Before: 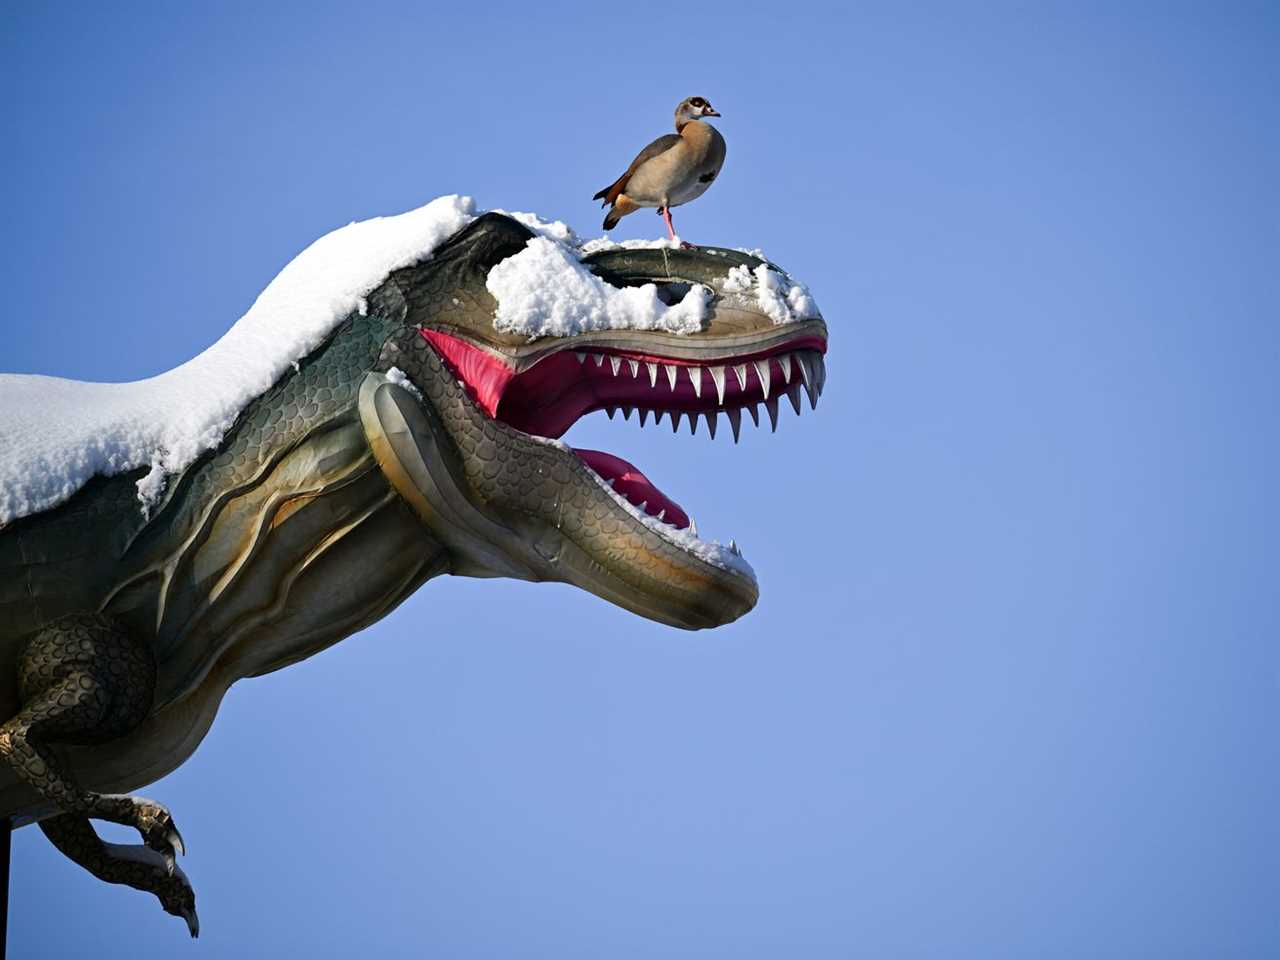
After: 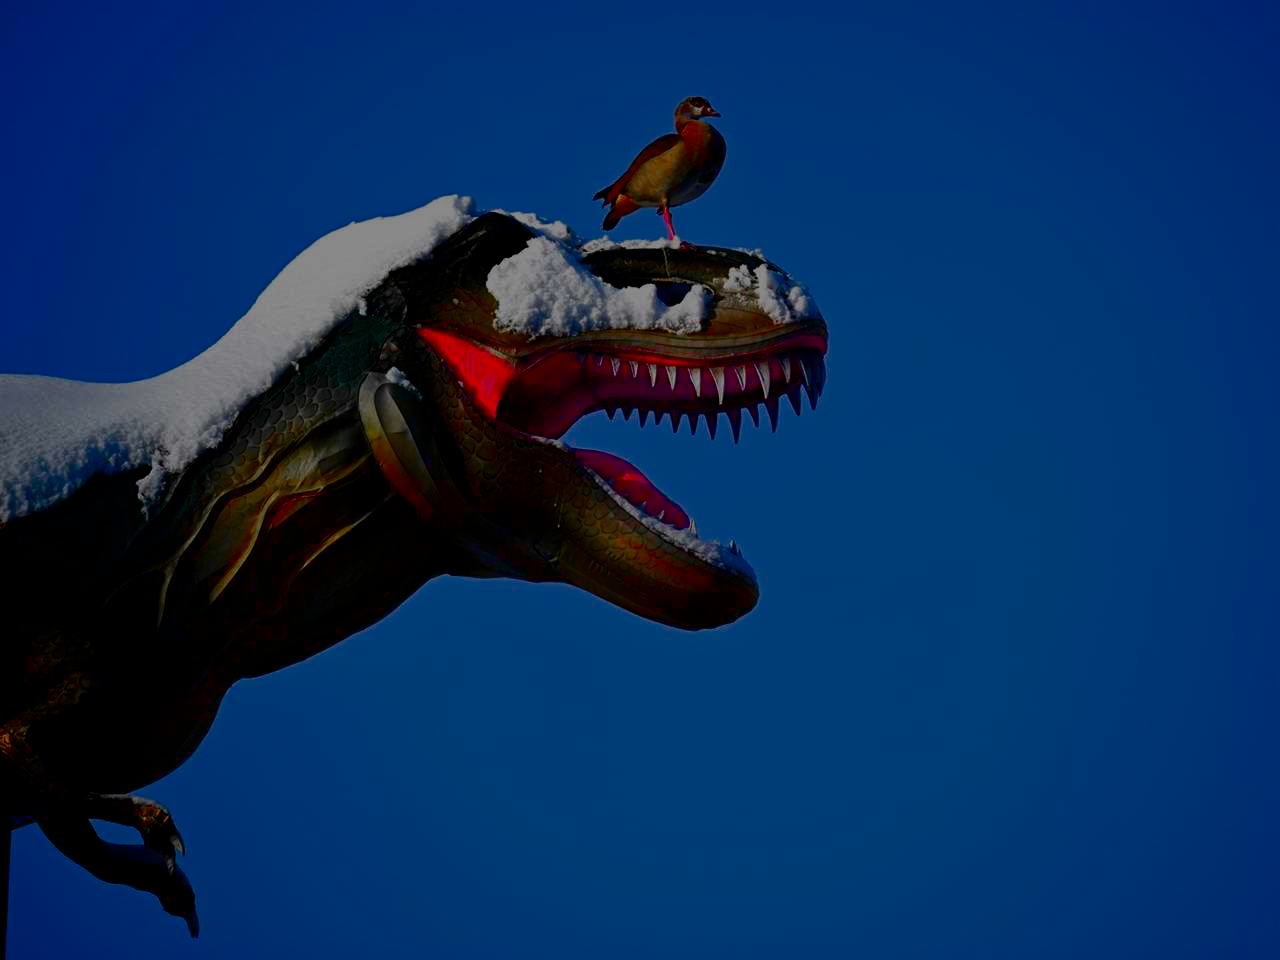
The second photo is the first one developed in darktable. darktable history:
color zones: curves: ch1 [(0, 0.679) (0.143, 0.647) (0.286, 0.261) (0.378, -0.011) (0.571, 0.396) (0.714, 0.399) (0.857, 0.406) (1, 0.679)]
filmic rgb: black relative exposure -7.15 EV, white relative exposure 5.36 EV, hardness 3.02
contrast brightness saturation: brightness -1, saturation 1
